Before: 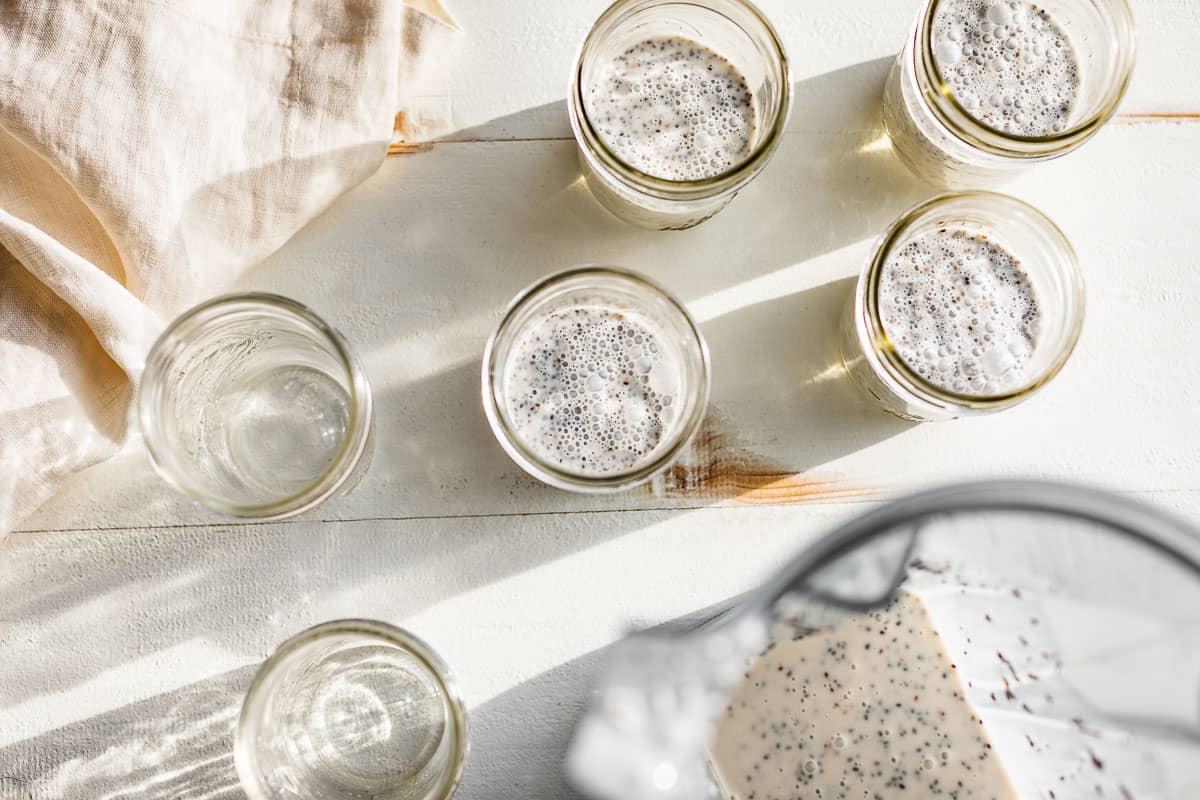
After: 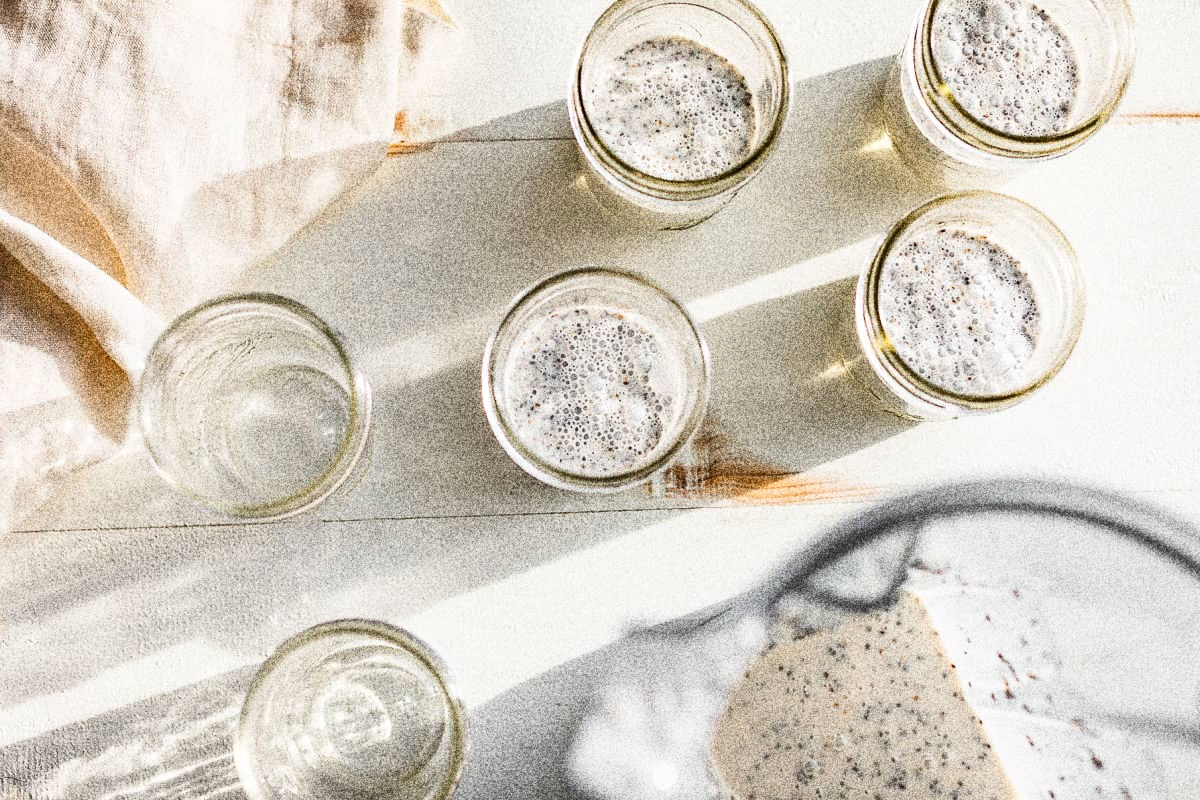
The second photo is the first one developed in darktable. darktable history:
tone equalizer: on, module defaults
grain: coarseness 30.02 ISO, strength 100%
shadows and highlights: shadows 0, highlights 40
